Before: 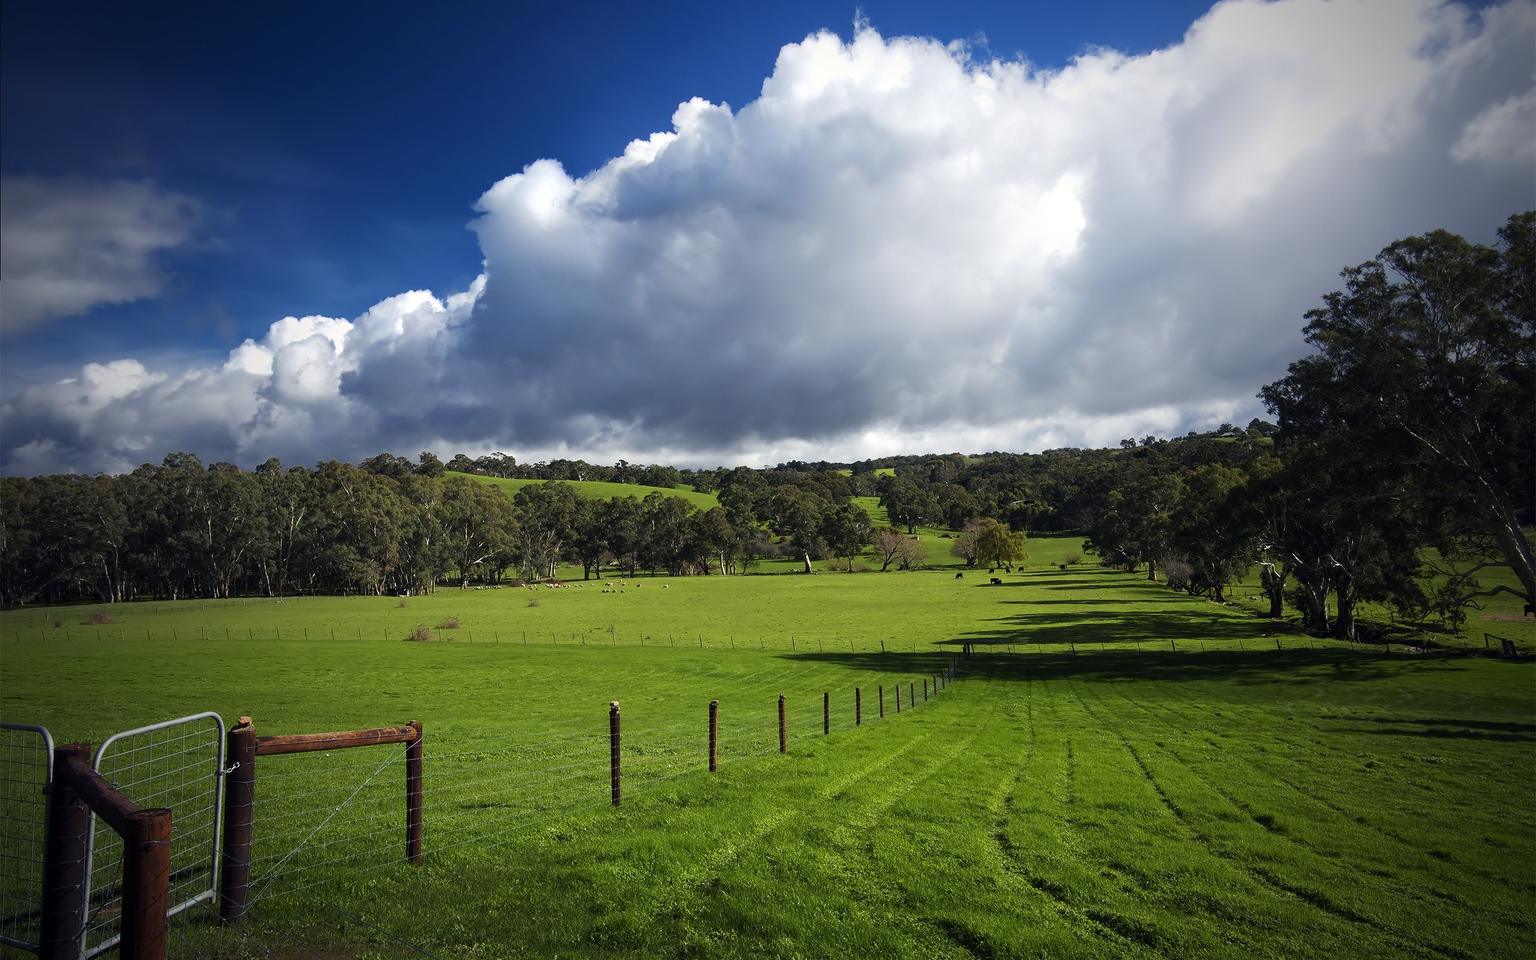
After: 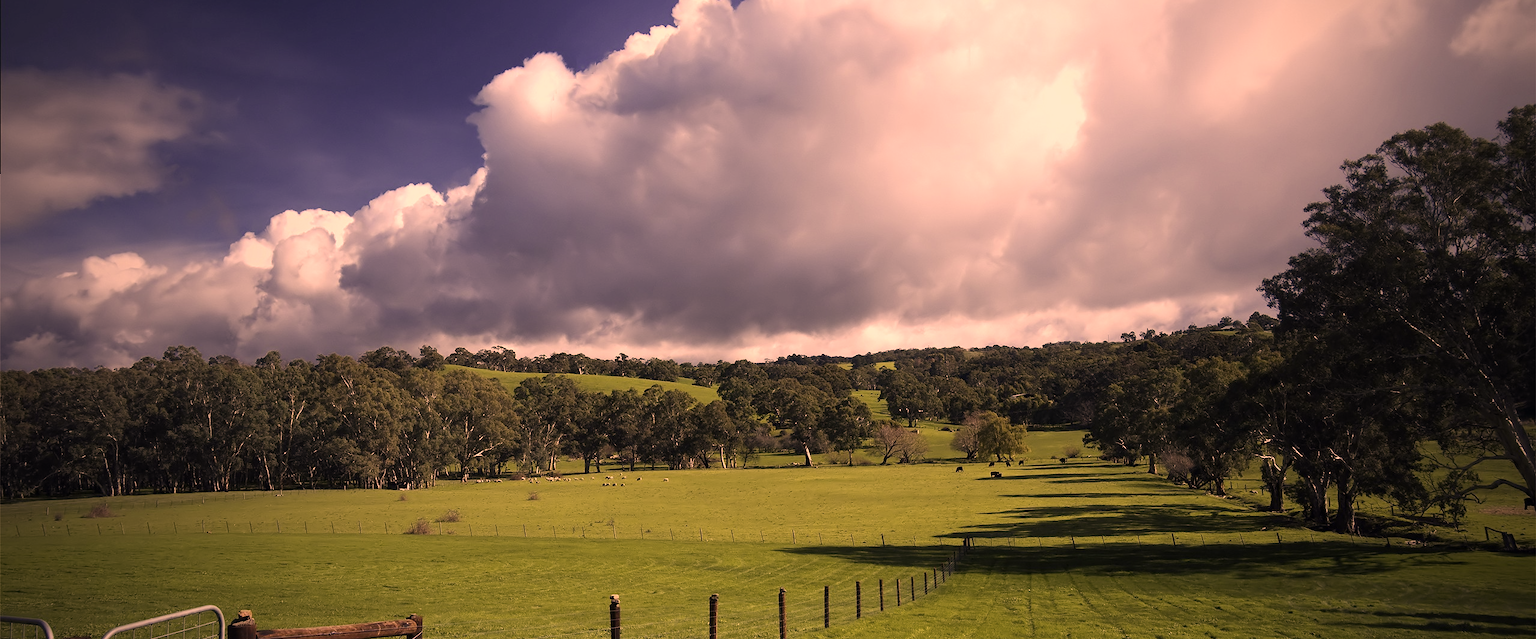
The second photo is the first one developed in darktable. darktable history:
exposure: compensate highlight preservation false
color correction: highlights a* 40, highlights b* 40, saturation 0.69
crop: top 11.166%, bottom 22.168%
